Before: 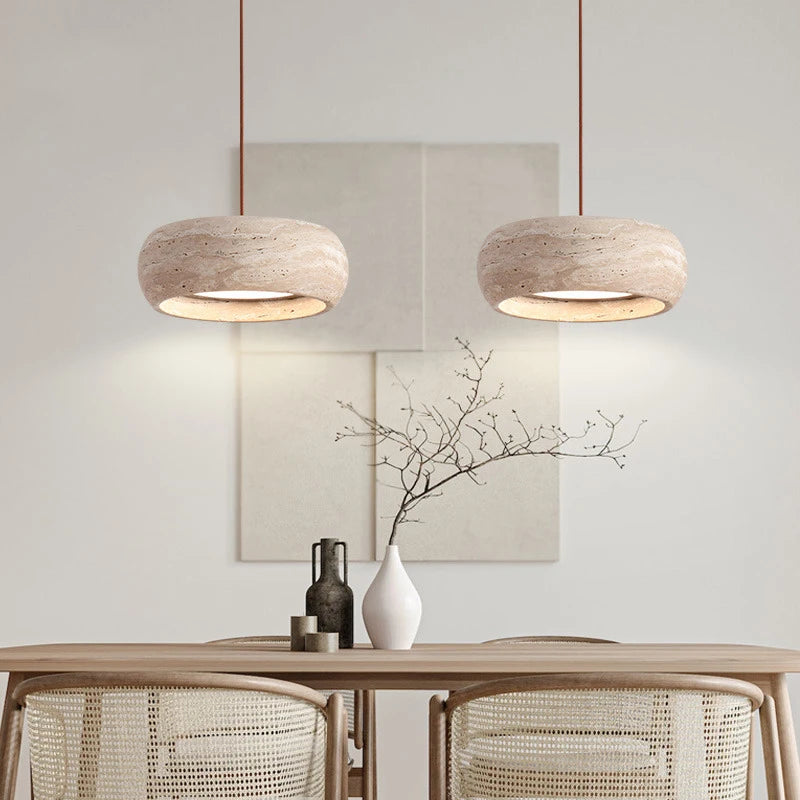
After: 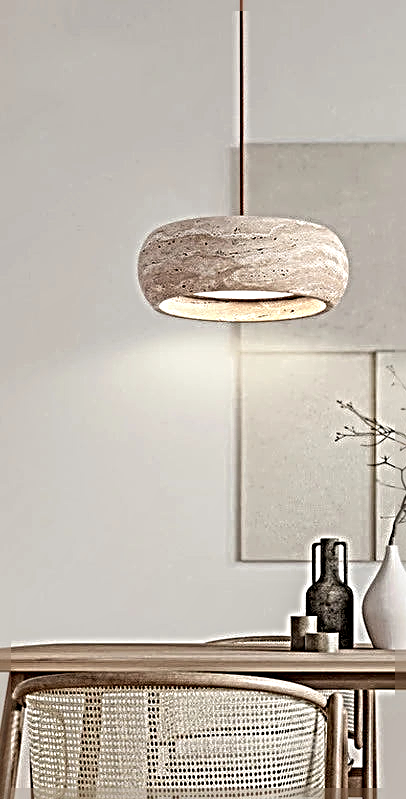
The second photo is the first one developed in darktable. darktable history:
sharpen: radius 4.025, amount 1.988
crop and rotate: left 0.047%, top 0%, right 49.083%
local contrast: on, module defaults
